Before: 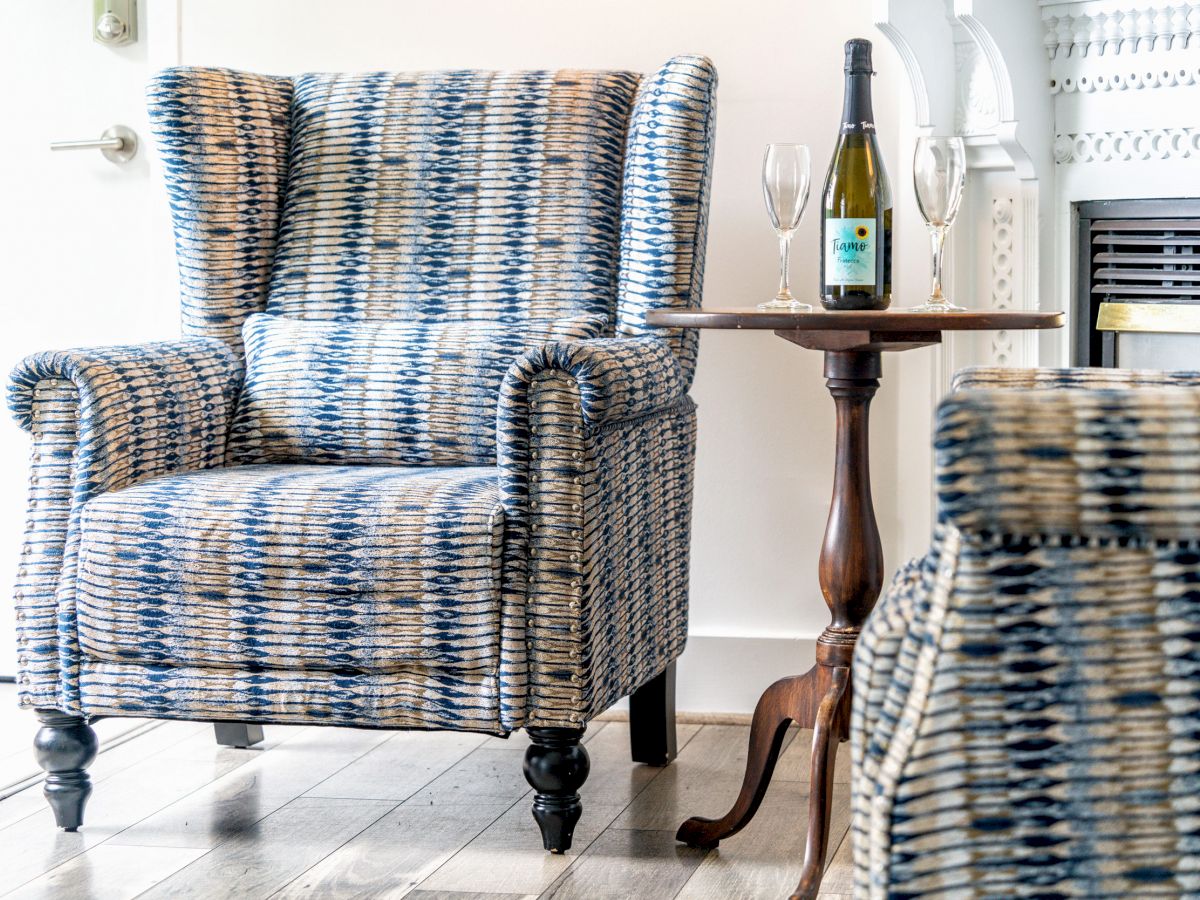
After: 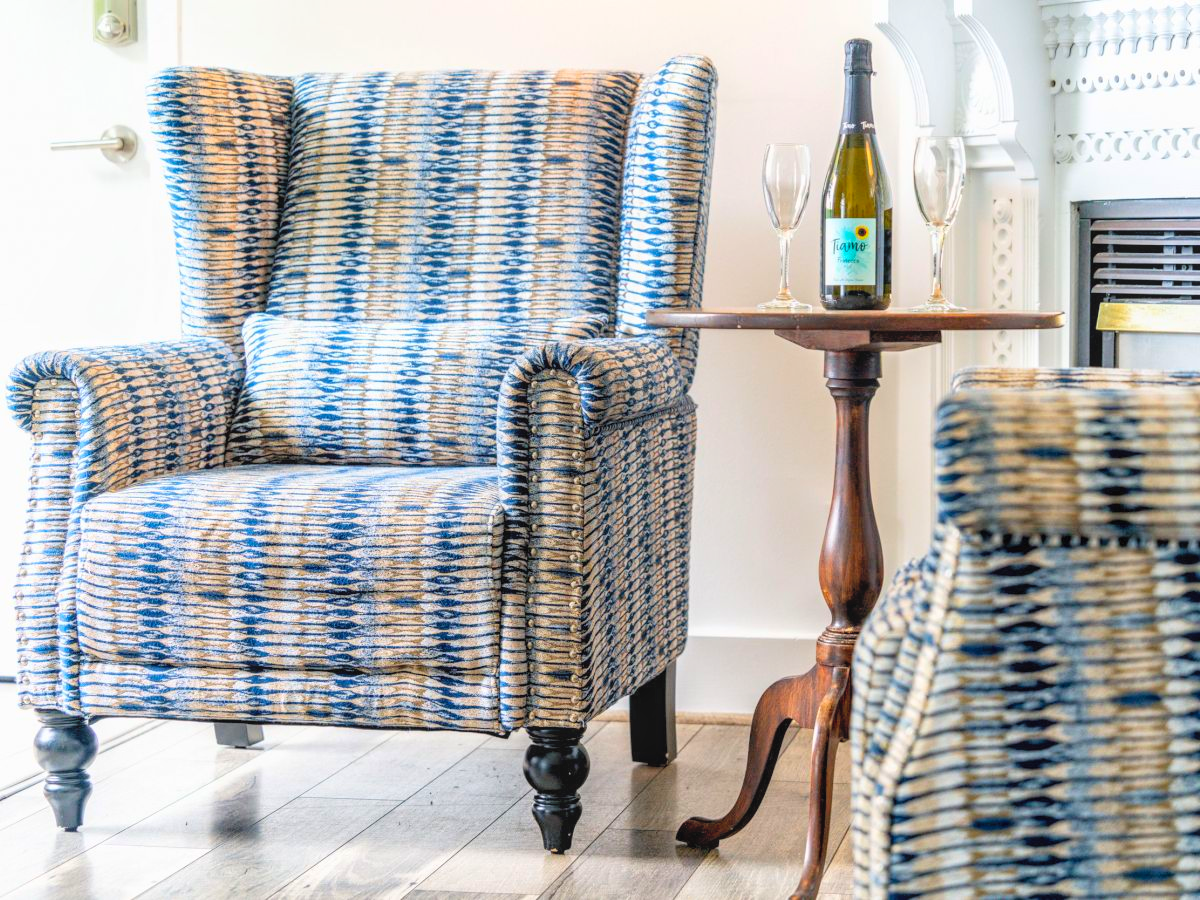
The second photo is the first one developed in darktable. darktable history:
contrast brightness saturation: contrast 0.07, brightness 0.18, saturation 0.4
local contrast: detail 110%
